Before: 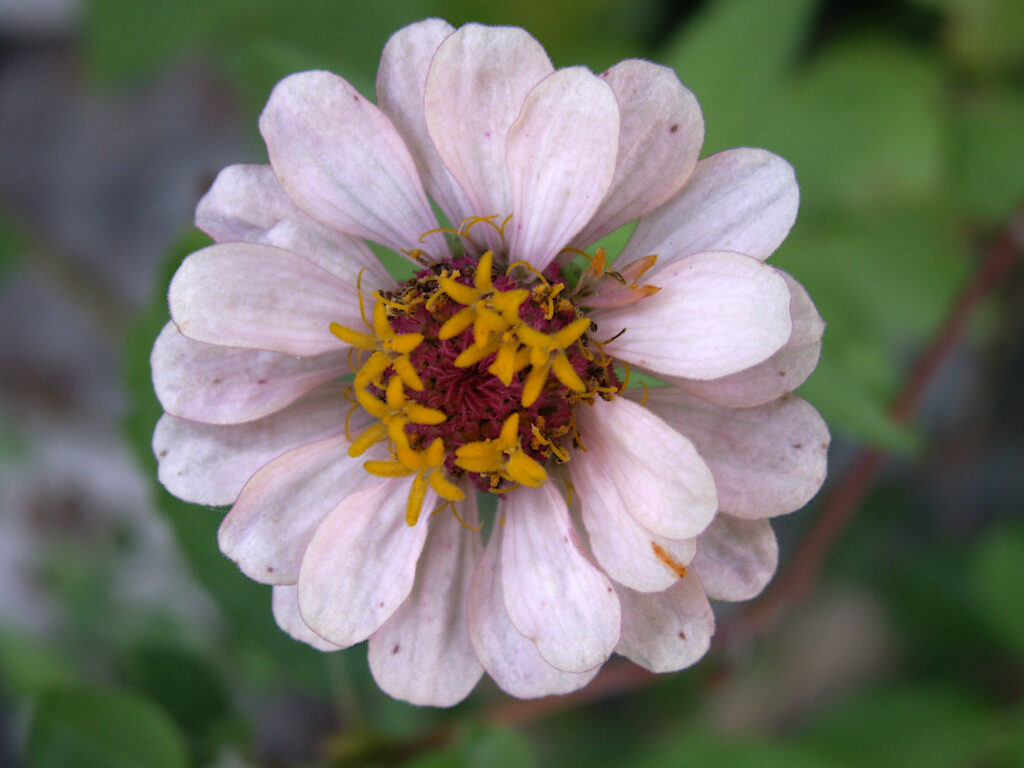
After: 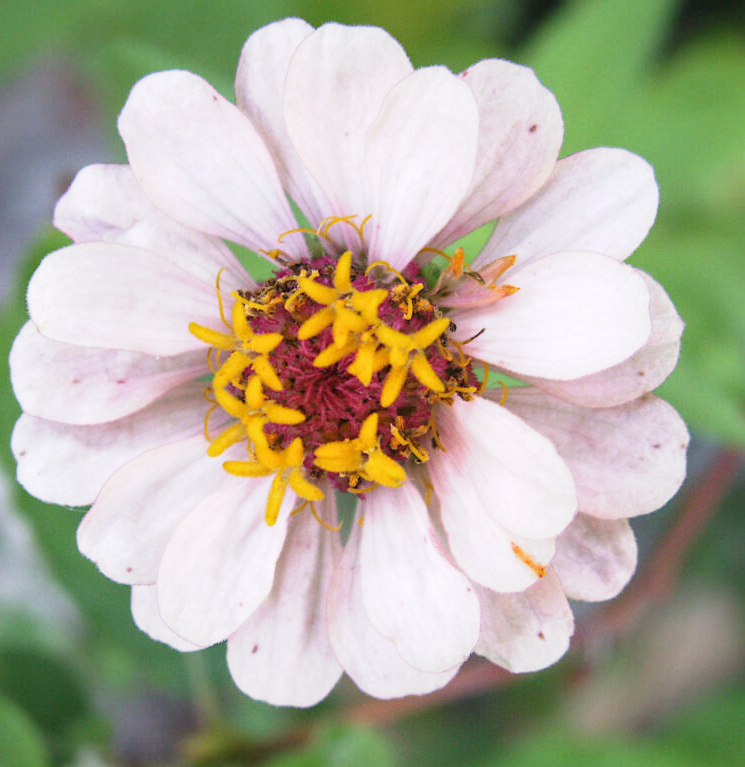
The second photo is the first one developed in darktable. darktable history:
exposure: exposure 0.716 EV, compensate highlight preservation false
local contrast: detail 110%
crop: left 13.867%, top 0%, right 13.352%
base curve: curves: ch0 [(0, 0) (0.088, 0.125) (0.176, 0.251) (0.354, 0.501) (0.613, 0.749) (1, 0.877)], preserve colors none
